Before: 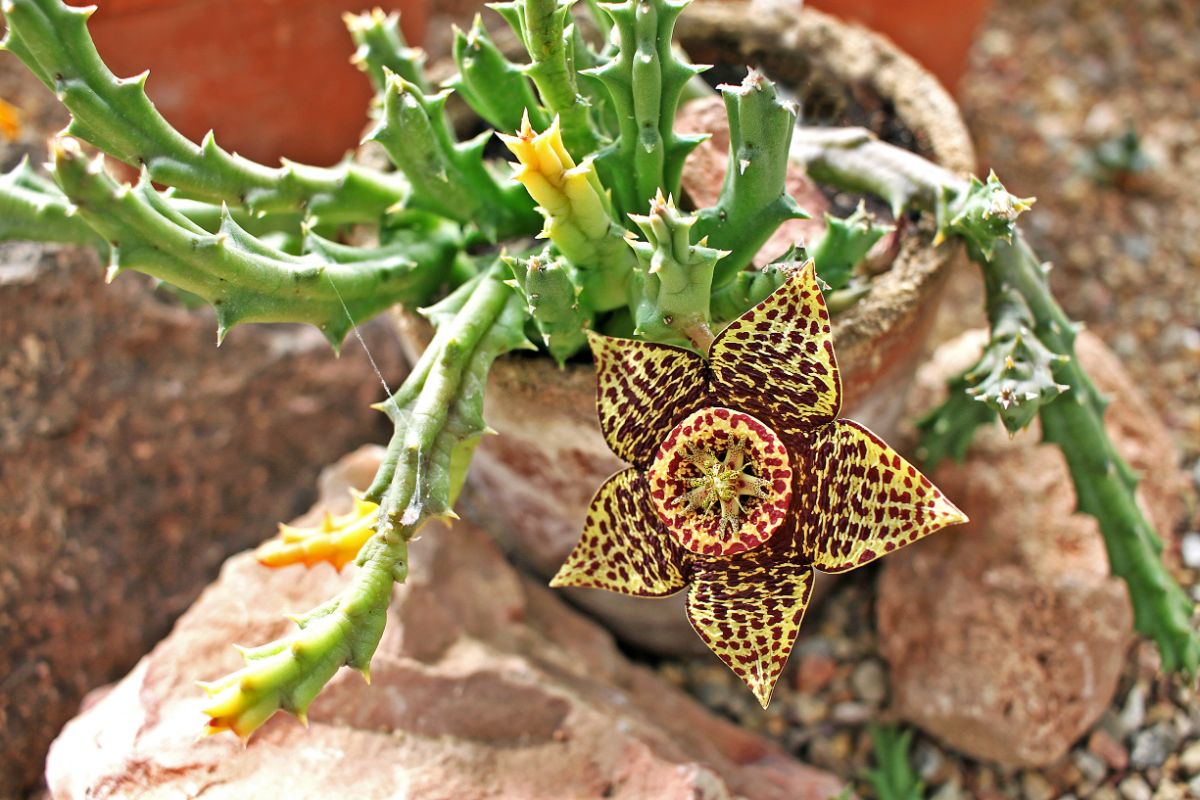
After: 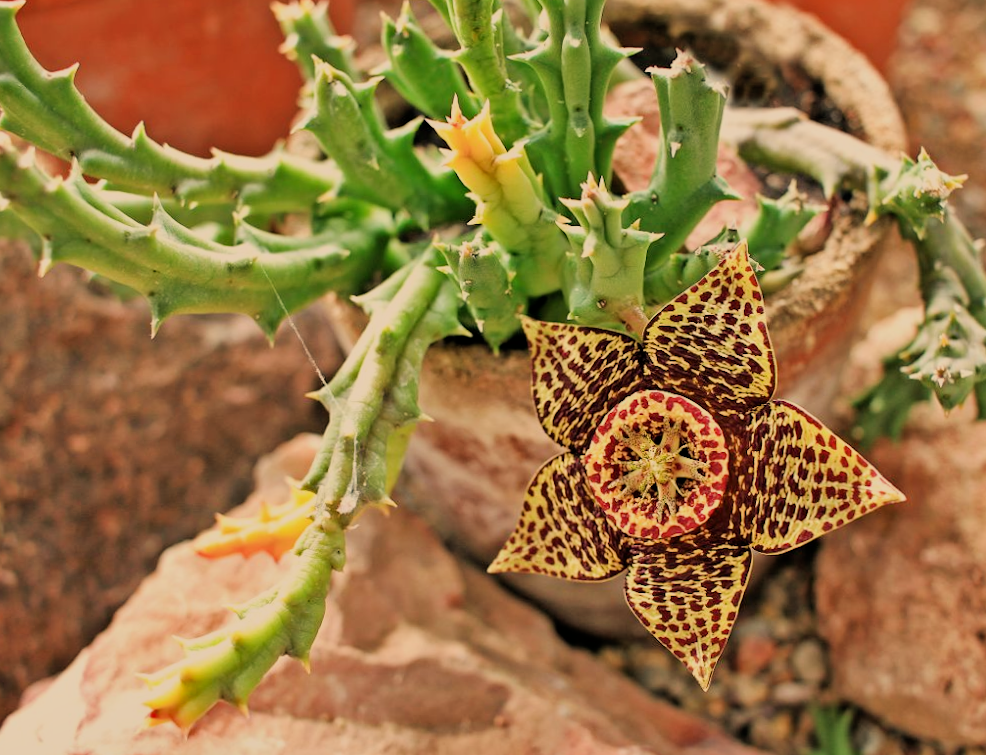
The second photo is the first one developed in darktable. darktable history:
filmic rgb: black relative exposure -7.65 EV, white relative exposure 4.56 EV, hardness 3.61
white balance: red 1.138, green 0.996, blue 0.812
shadows and highlights: shadows 20.91, highlights -35.45, soften with gaussian
crop and rotate: angle 1°, left 4.281%, top 0.642%, right 11.383%, bottom 2.486%
